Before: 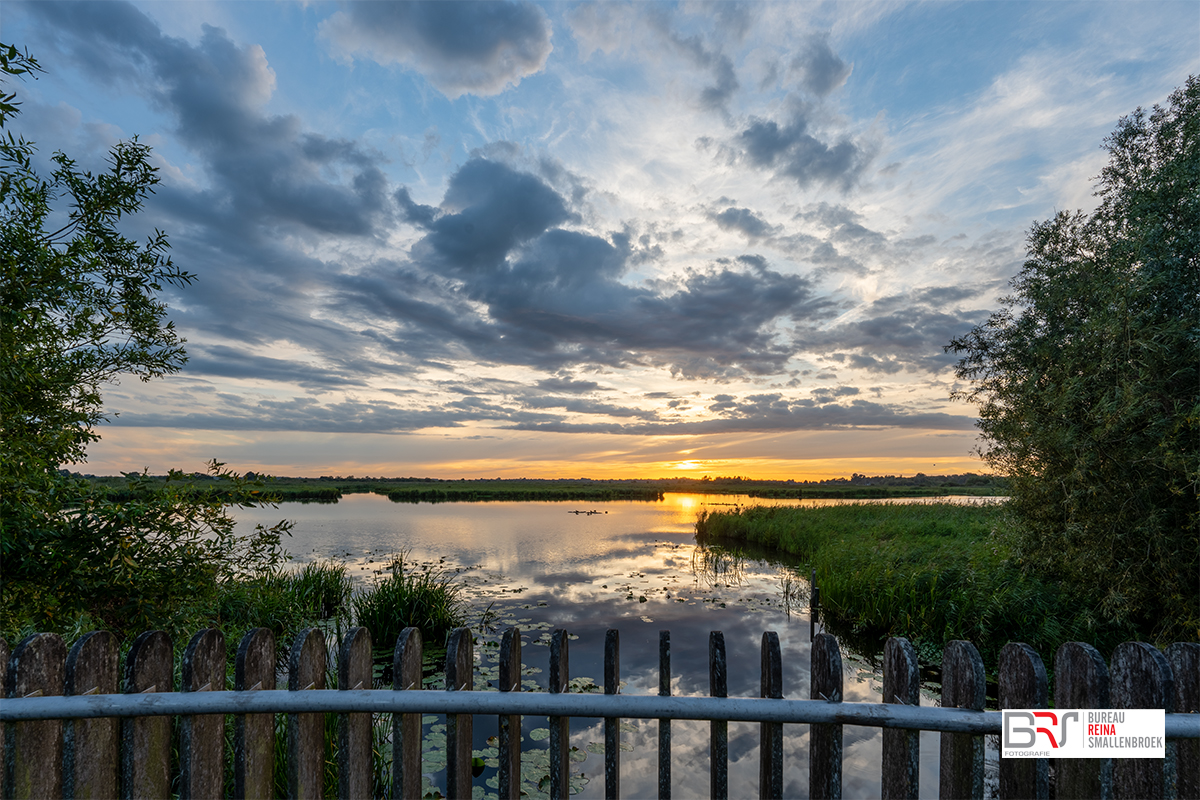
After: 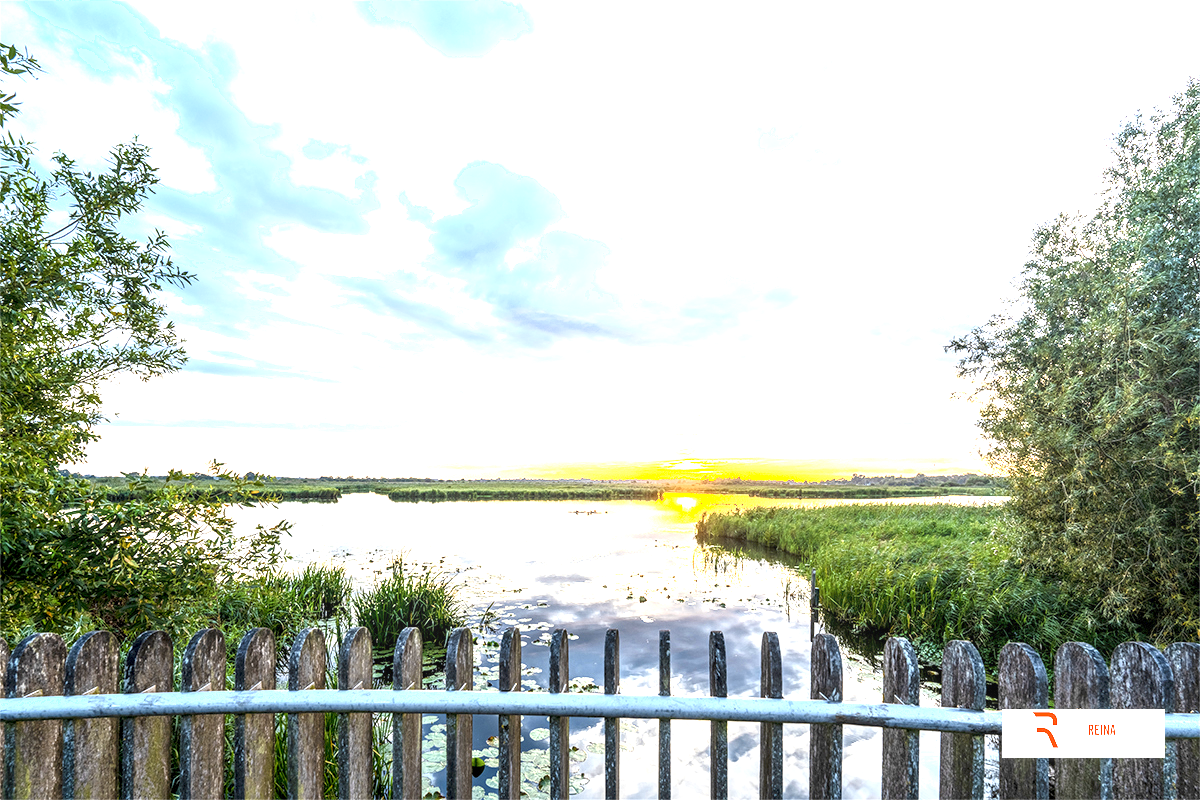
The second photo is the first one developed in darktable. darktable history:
exposure: black level correction 0.001, exposure 0.5 EV, compensate exposure bias true, compensate highlight preservation false
shadows and highlights: shadows 0, highlights 40
local contrast: on, module defaults
color contrast: green-magenta contrast 0.81
